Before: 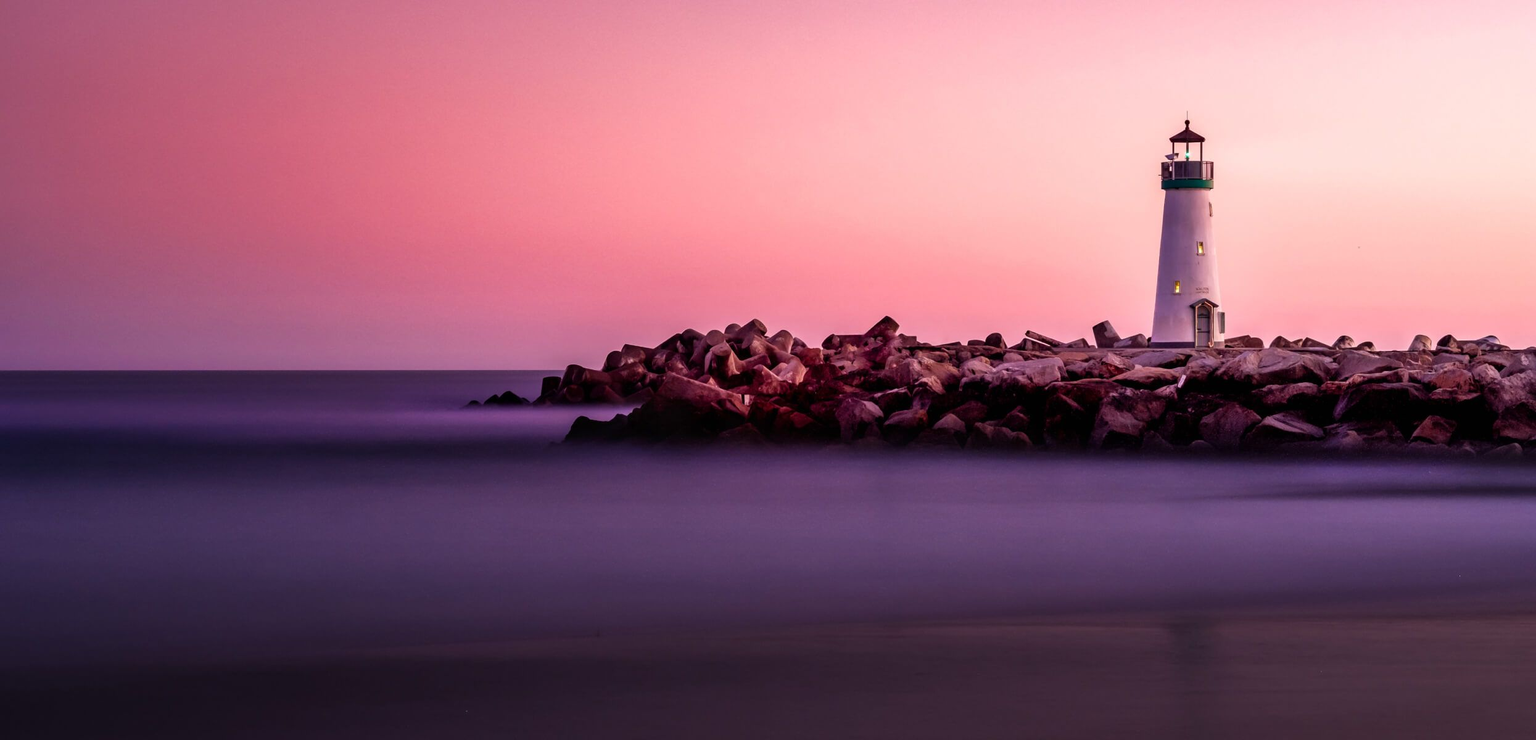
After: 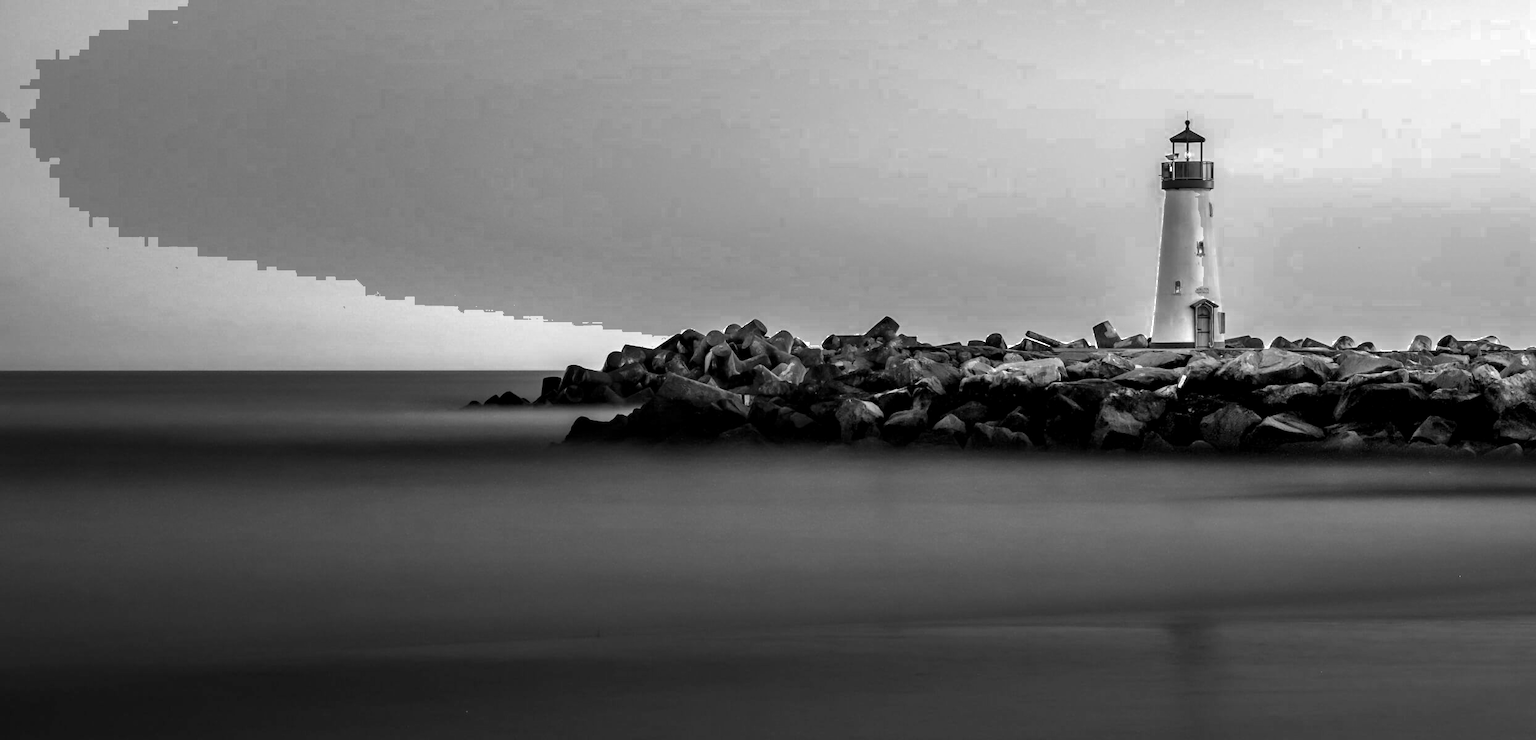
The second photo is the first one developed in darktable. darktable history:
contrast brightness saturation: saturation -0.051
exposure: black level correction 0.002, exposure 0.675 EV, compensate highlight preservation false
color zones: curves: ch0 [(0.002, 0.429) (0.121, 0.212) (0.198, 0.113) (0.276, 0.344) (0.331, 0.541) (0.41, 0.56) (0.482, 0.289) (0.619, 0.227) (0.721, 0.18) (0.821, 0.435) (0.928, 0.555) (1, 0.587)]; ch1 [(0, 0) (0.143, 0) (0.286, 0) (0.429, 0) (0.571, 0) (0.714, 0) (0.857, 0)], mix 40.71%
